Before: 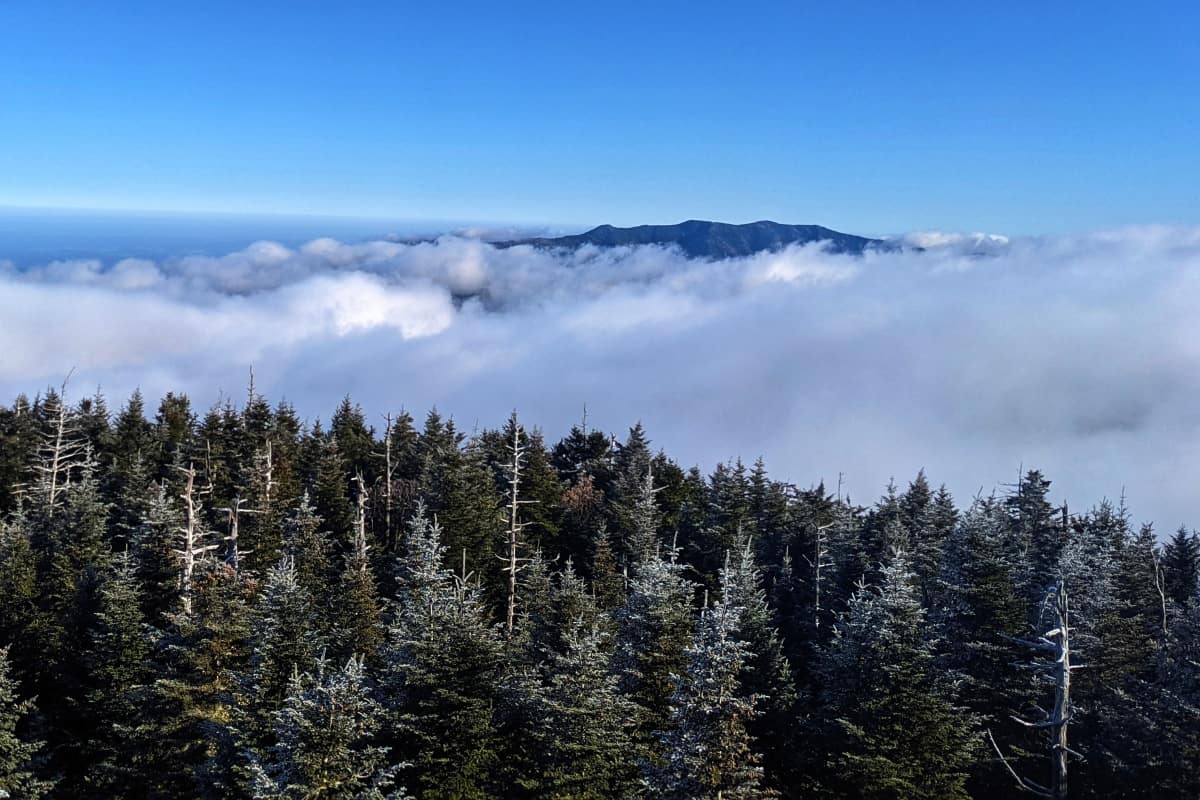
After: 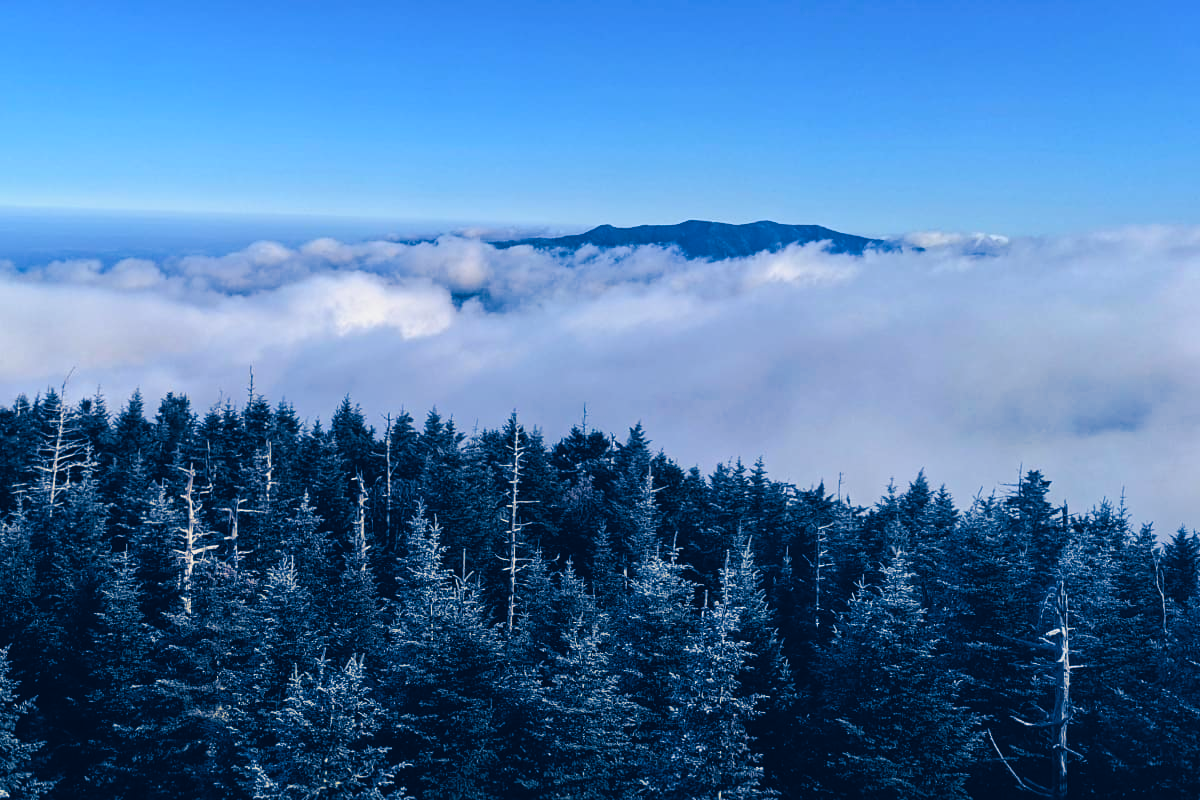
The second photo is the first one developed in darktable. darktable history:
contrast brightness saturation: contrast -0.1, brightness 0.05, saturation 0.08
exposure: compensate exposure bias true, compensate highlight preservation false
split-toning: shadows › hue 226.8°, shadows › saturation 1, highlights › saturation 0, balance -61.41
